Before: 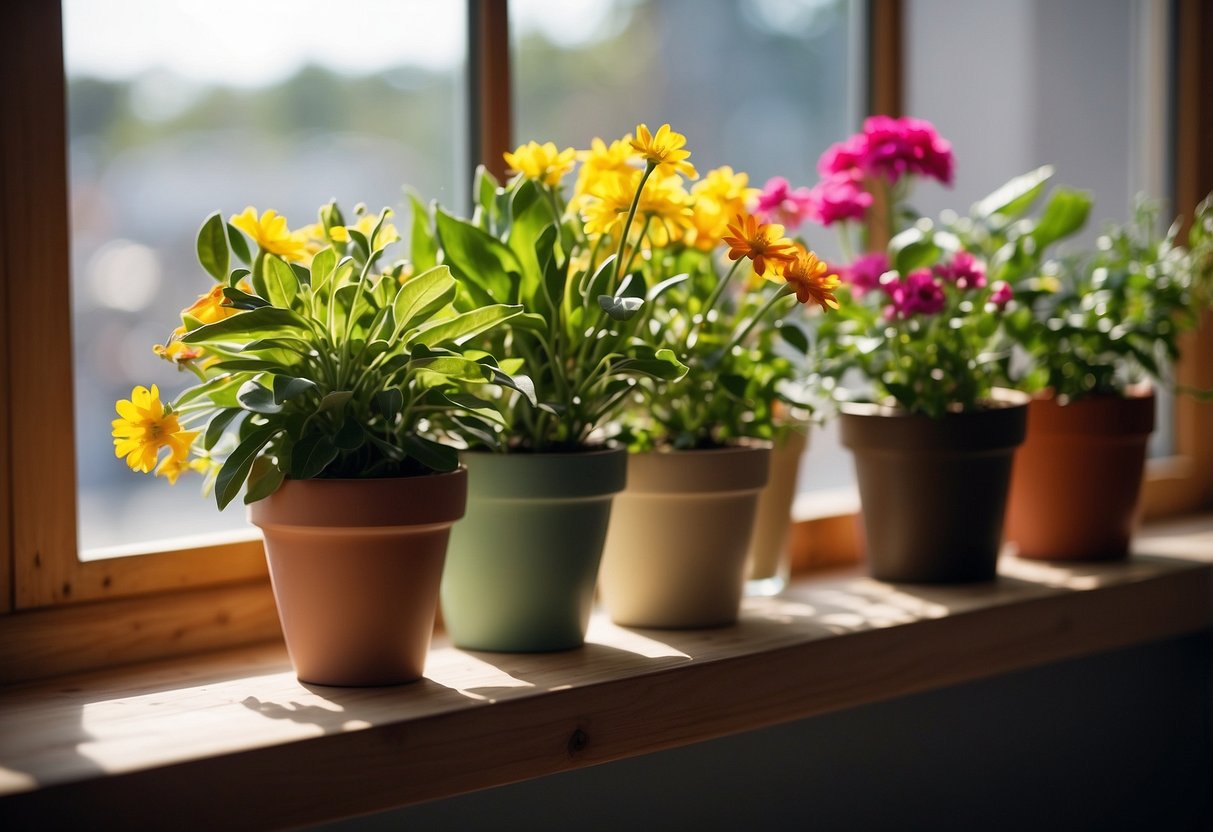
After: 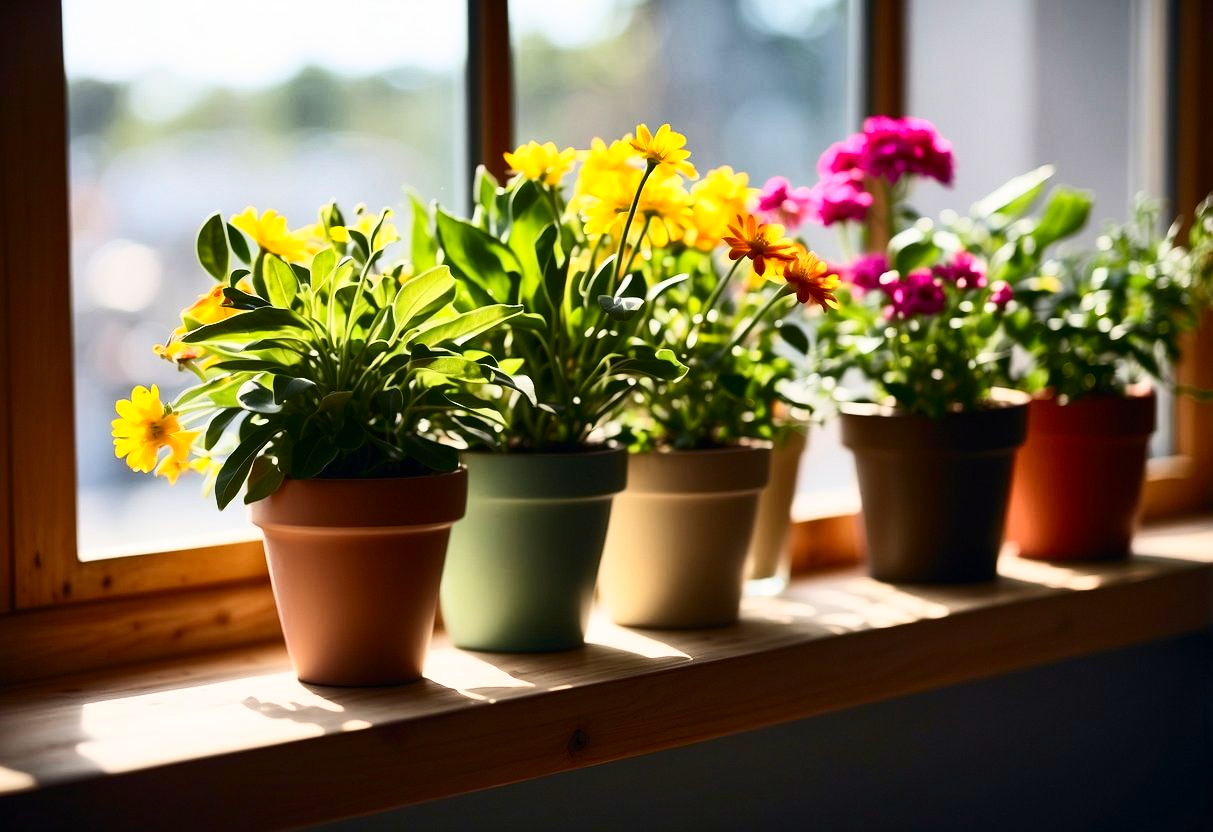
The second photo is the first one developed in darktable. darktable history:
shadows and highlights: soften with gaussian
rotate and perspective: crop left 0, crop top 0
contrast brightness saturation: contrast 0.4, brightness 0.1, saturation 0.21
